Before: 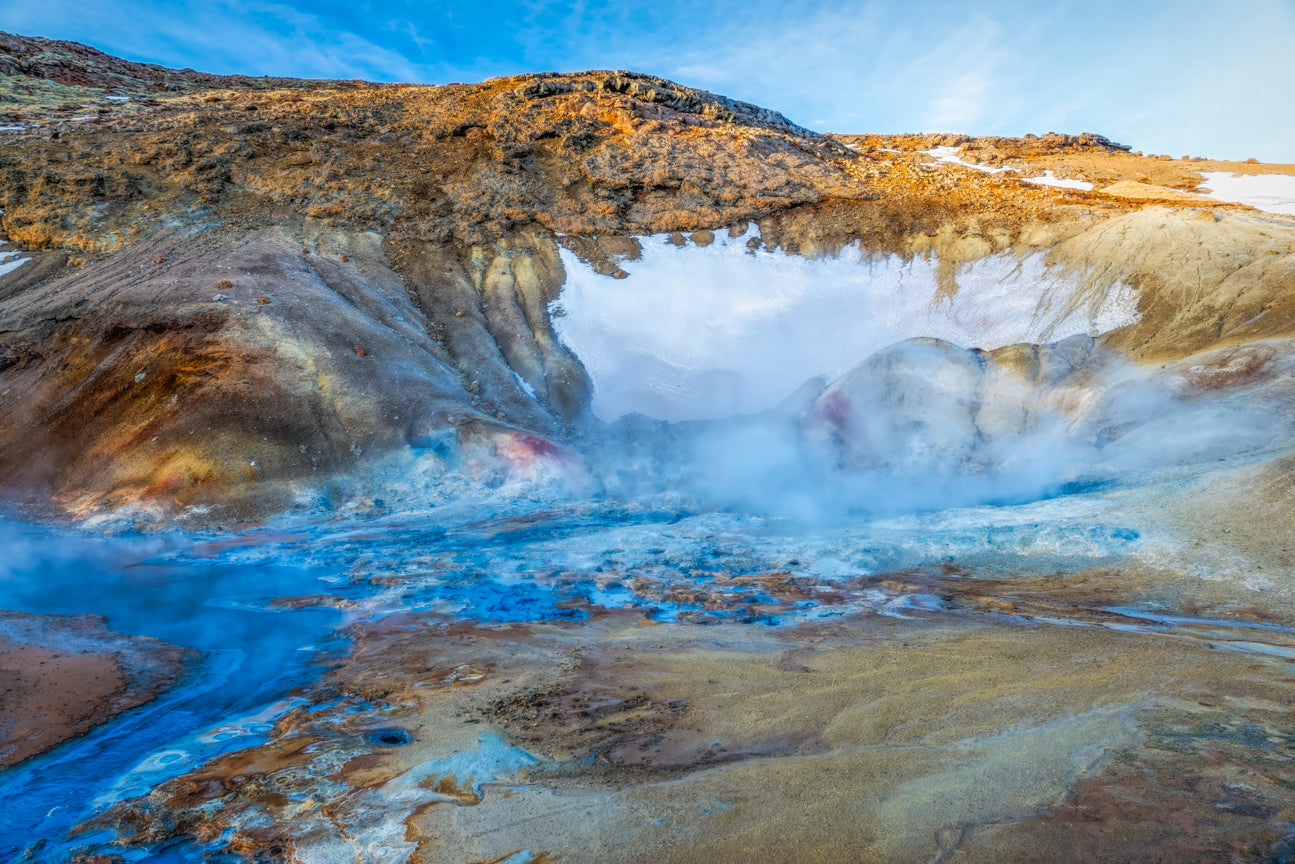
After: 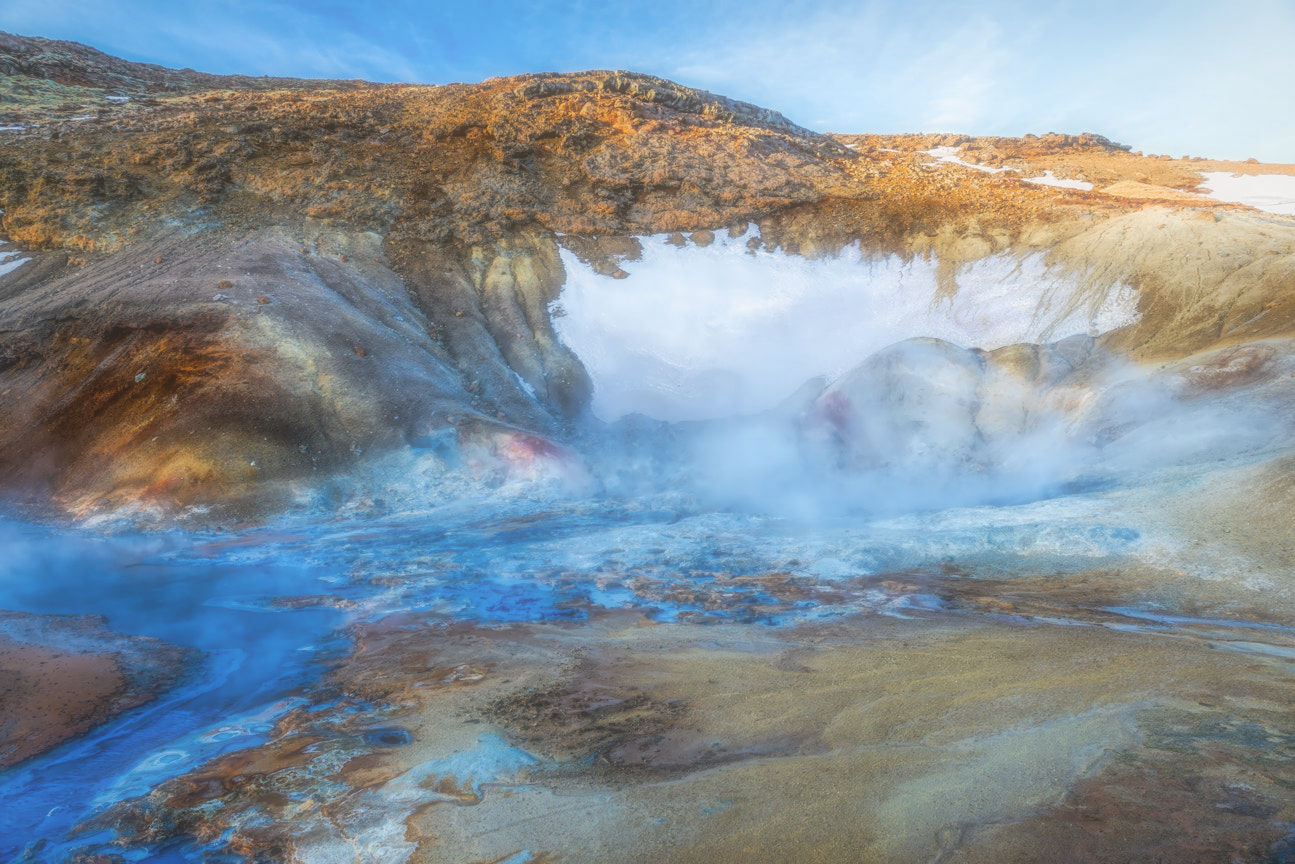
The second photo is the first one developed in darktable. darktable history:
color balance rgb: global vibrance -1%, saturation formula JzAzBz (2021)
soften: size 60.24%, saturation 65.46%, brightness 0.506 EV, mix 25.7%
